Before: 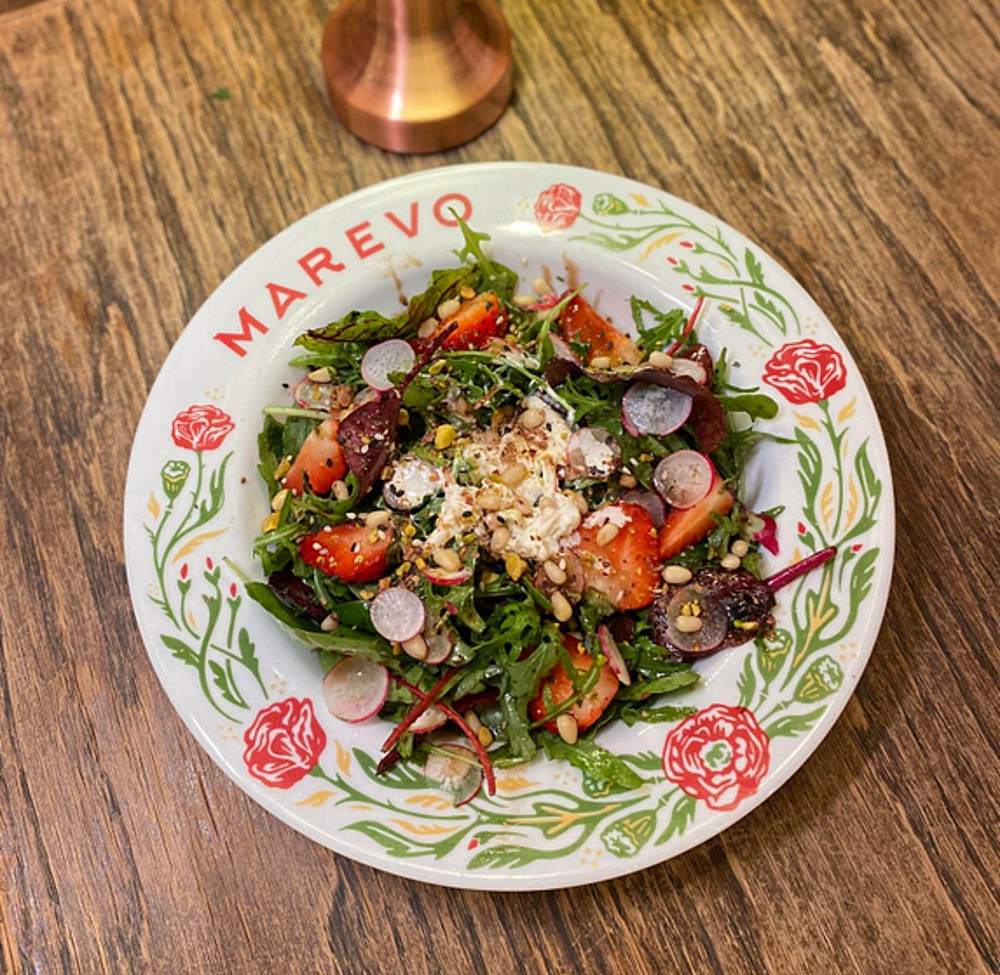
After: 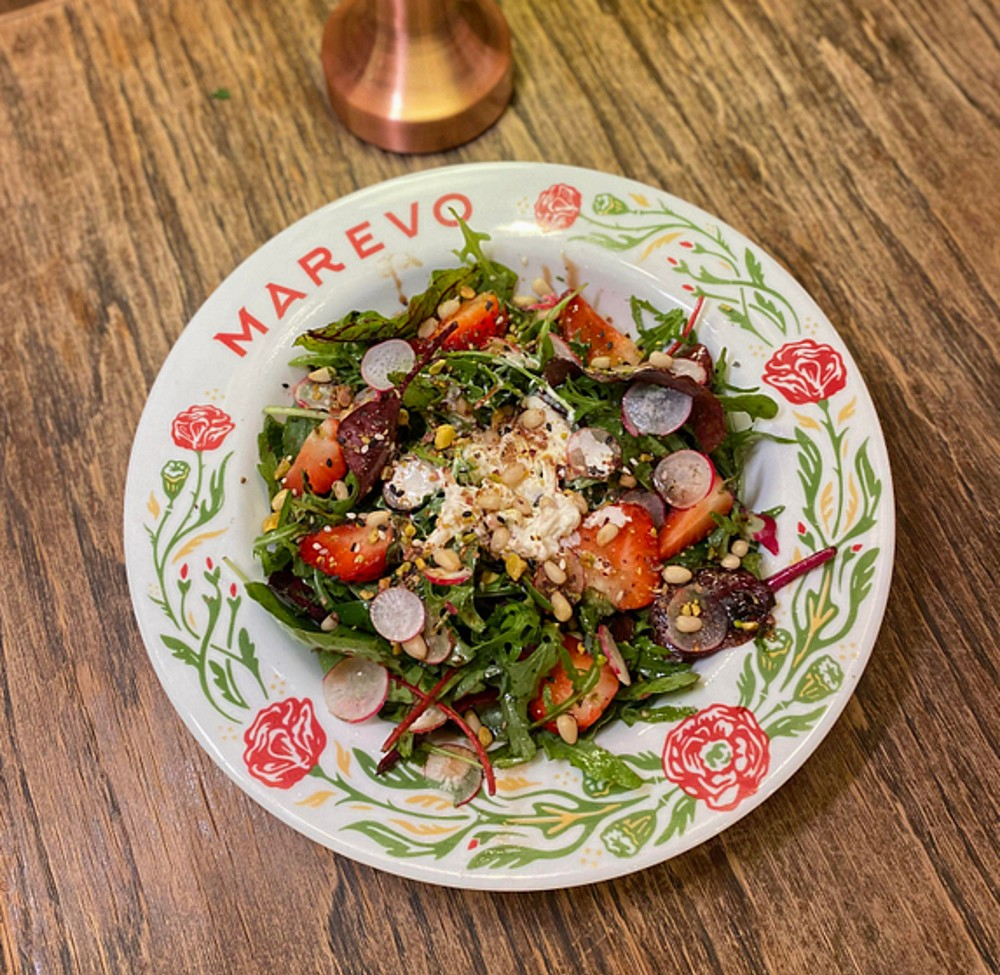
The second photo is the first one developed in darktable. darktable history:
exposure: exposure -0.057 EV, compensate exposure bias true, compensate highlight preservation false
